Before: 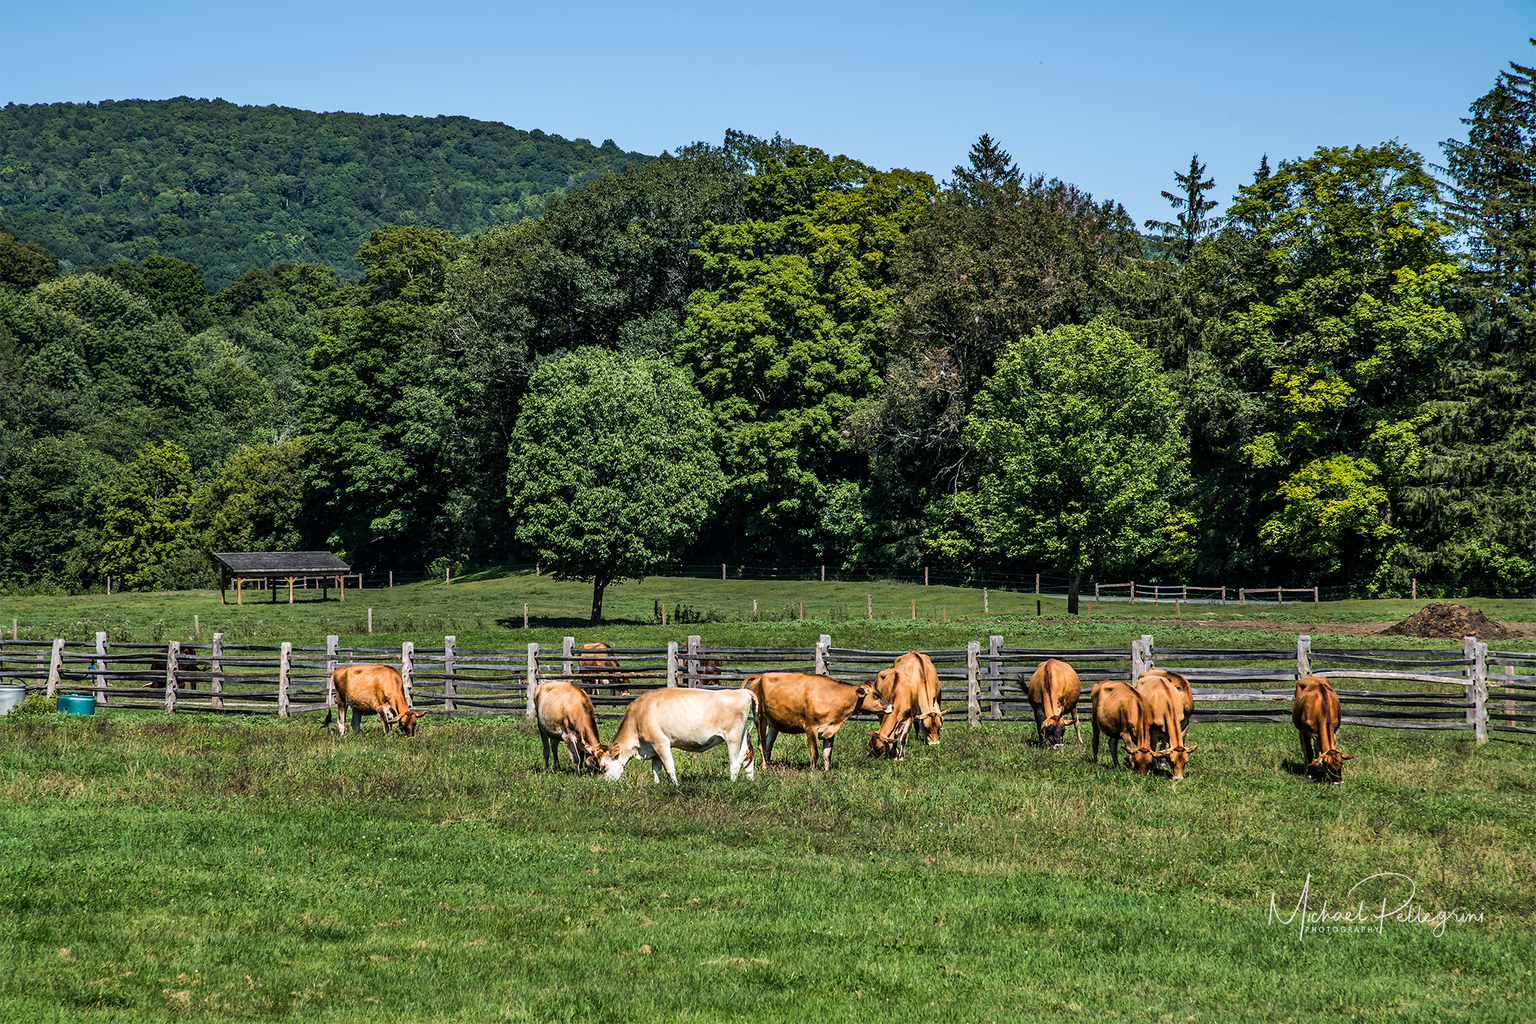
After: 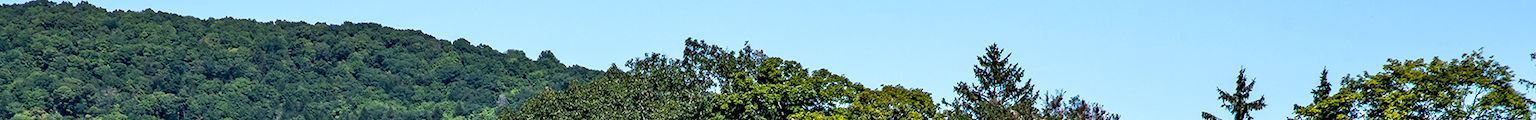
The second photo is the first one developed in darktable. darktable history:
crop and rotate: left 9.644%, top 9.491%, right 6.021%, bottom 80.509%
tone equalizer: on, module defaults
exposure: black level correction 0.005, exposure 0.417 EV, compensate highlight preservation false
